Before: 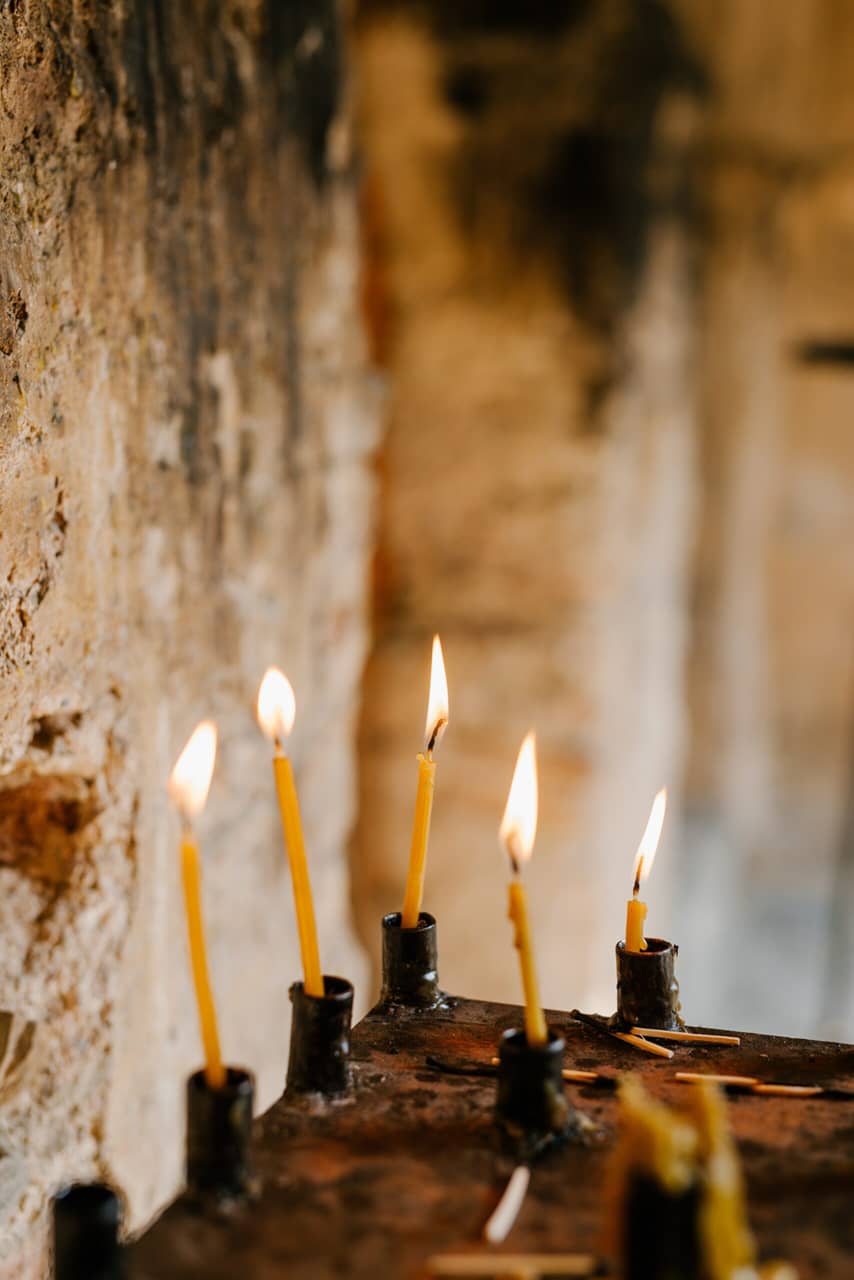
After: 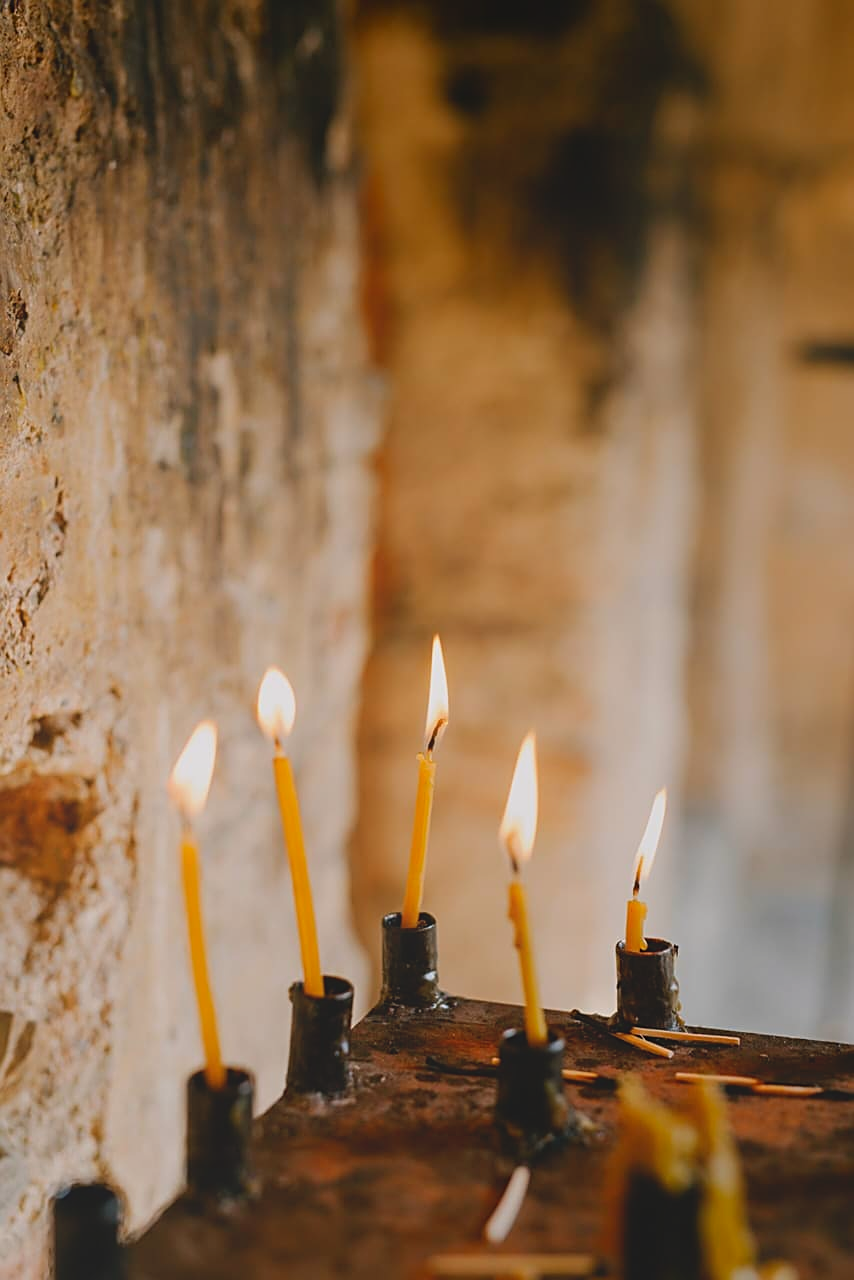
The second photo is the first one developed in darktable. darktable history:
sharpen: on, module defaults
local contrast: detail 72%
color calibration: gray › normalize channels true, illuminant custom, x 0.344, y 0.36, temperature 5029.24 K, gamut compression 0.028
